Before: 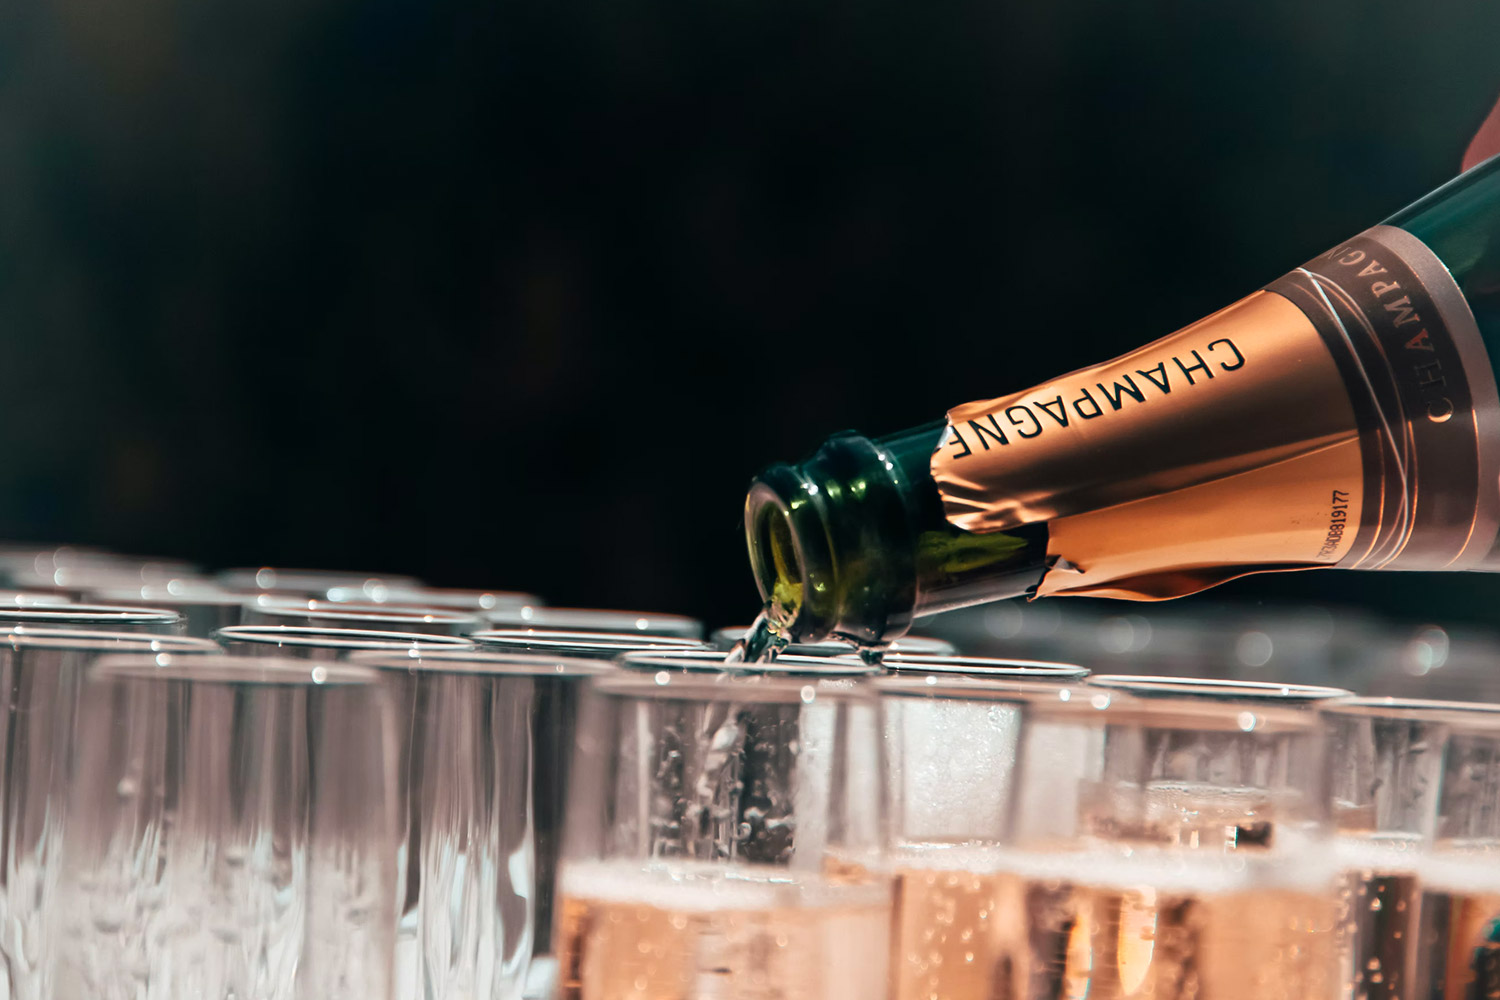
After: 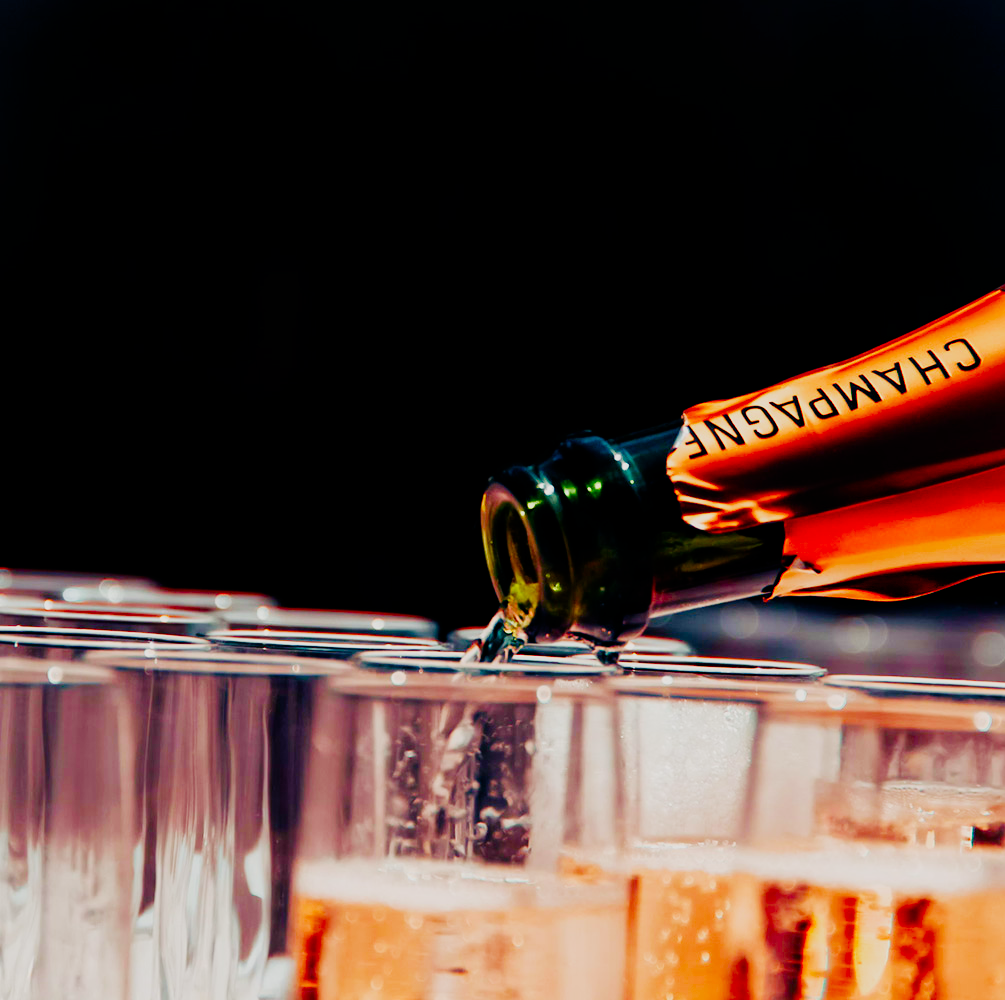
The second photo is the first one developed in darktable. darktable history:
filmic rgb: black relative exposure -7.5 EV, white relative exposure 4.99 EV, hardness 3.32, contrast 1.297, preserve chrominance no, color science v5 (2021)
crop and rotate: left 17.631%, right 15.335%
color balance rgb: shadows lift › luminance 0.719%, shadows lift › chroma 6.978%, shadows lift › hue 300.73°, highlights gain › chroma 1.072%, highlights gain › hue 60.07°, perceptual saturation grading › global saturation 20%, perceptual saturation grading › highlights -24.711%, perceptual saturation grading › shadows 49.882%, global vibrance 20%
contrast brightness saturation: saturation 0.519
